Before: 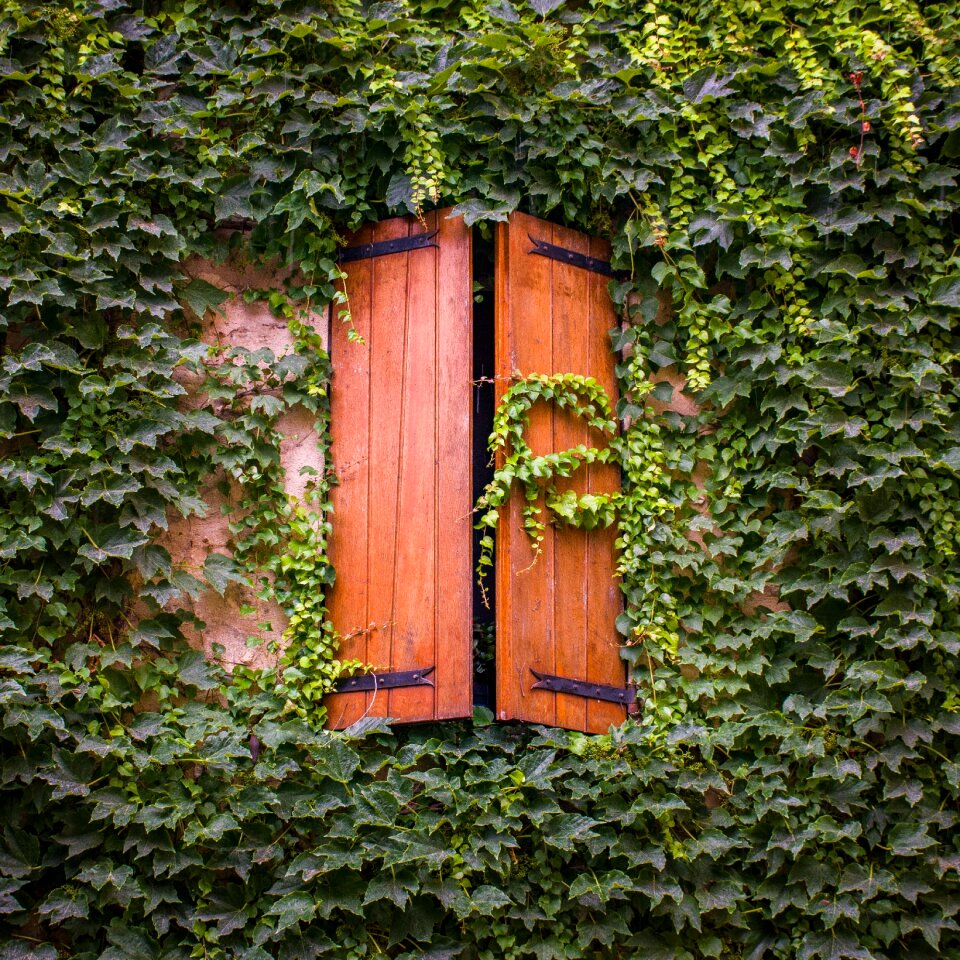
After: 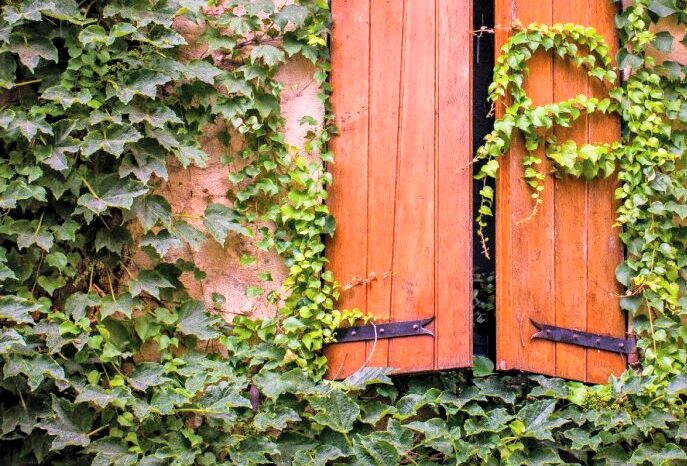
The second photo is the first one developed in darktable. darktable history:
local contrast: mode bilateral grid, contrast 20, coarseness 19, detail 163%, midtone range 0.2
crop: top 36.494%, right 28.387%, bottom 14.924%
exposure: exposure 0.018 EV, compensate highlight preservation false
filmic rgb: black relative exposure -14.96 EV, white relative exposure 3 EV, target black luminance 0%, hardness 9.33, latitude 98.55%, contrast 0.912, shadows ↔ highlights balance 0.527%
color correction: highlights b* 0.02, saturation 1.13
contrast brightness saturation: brightness 0.272
